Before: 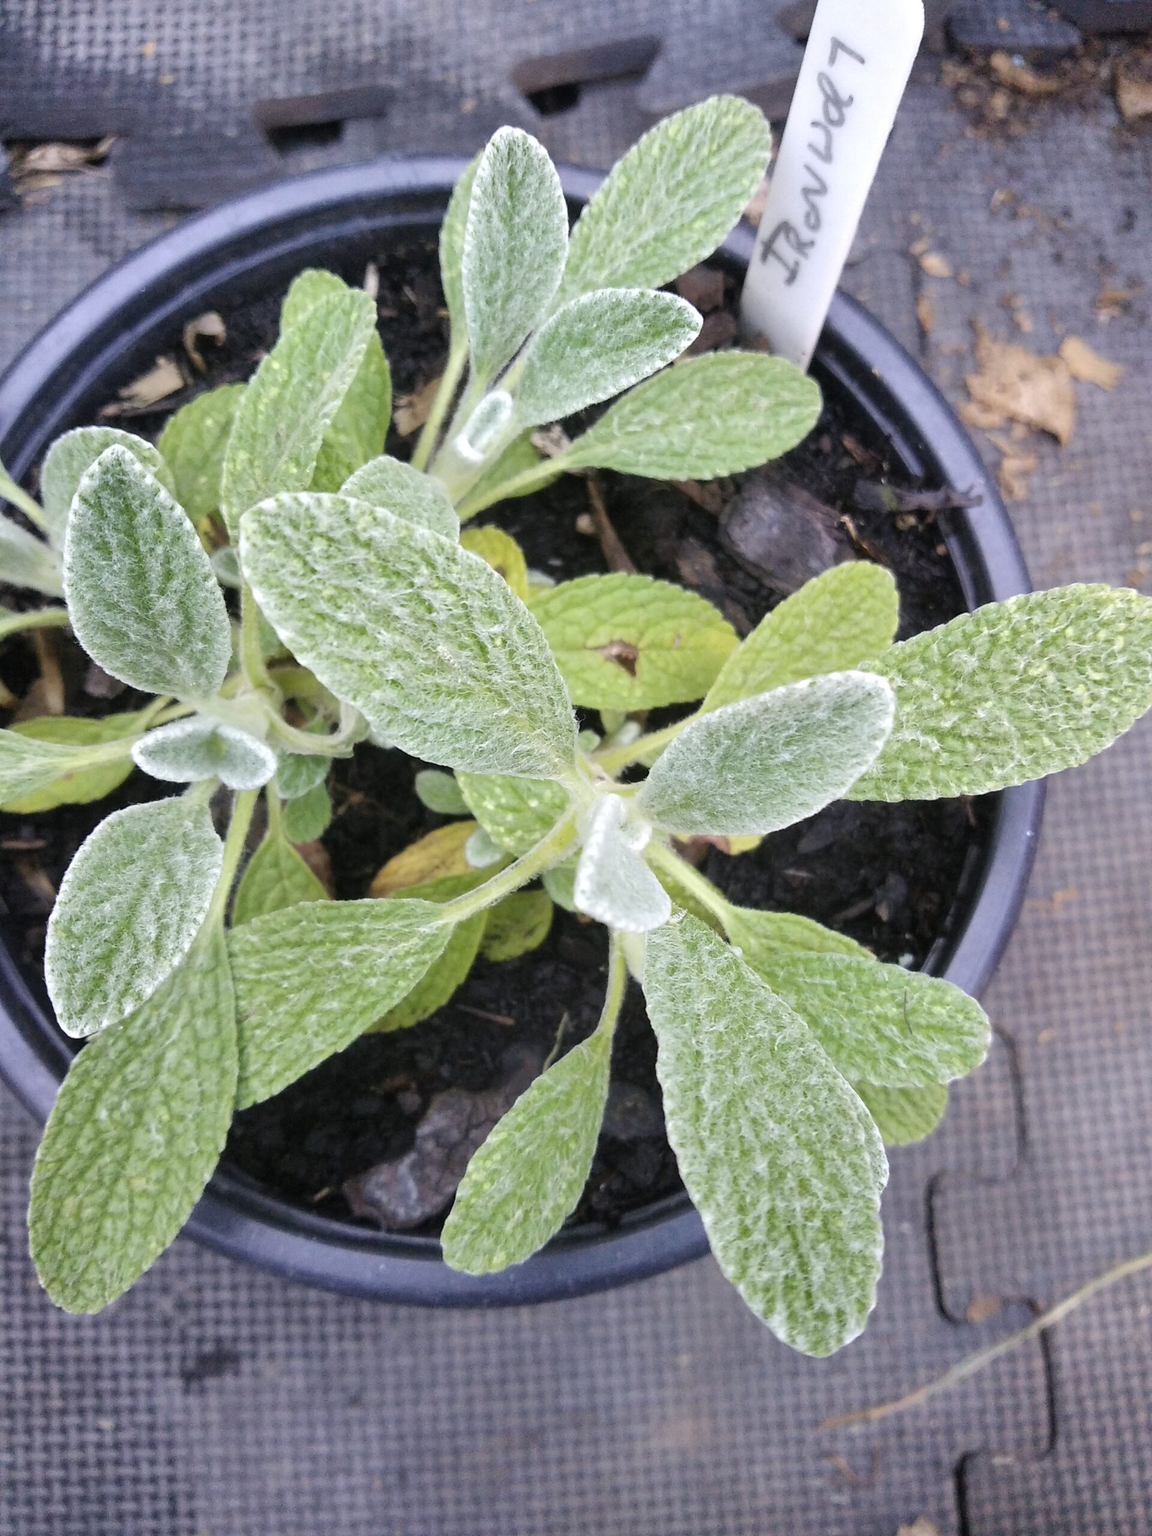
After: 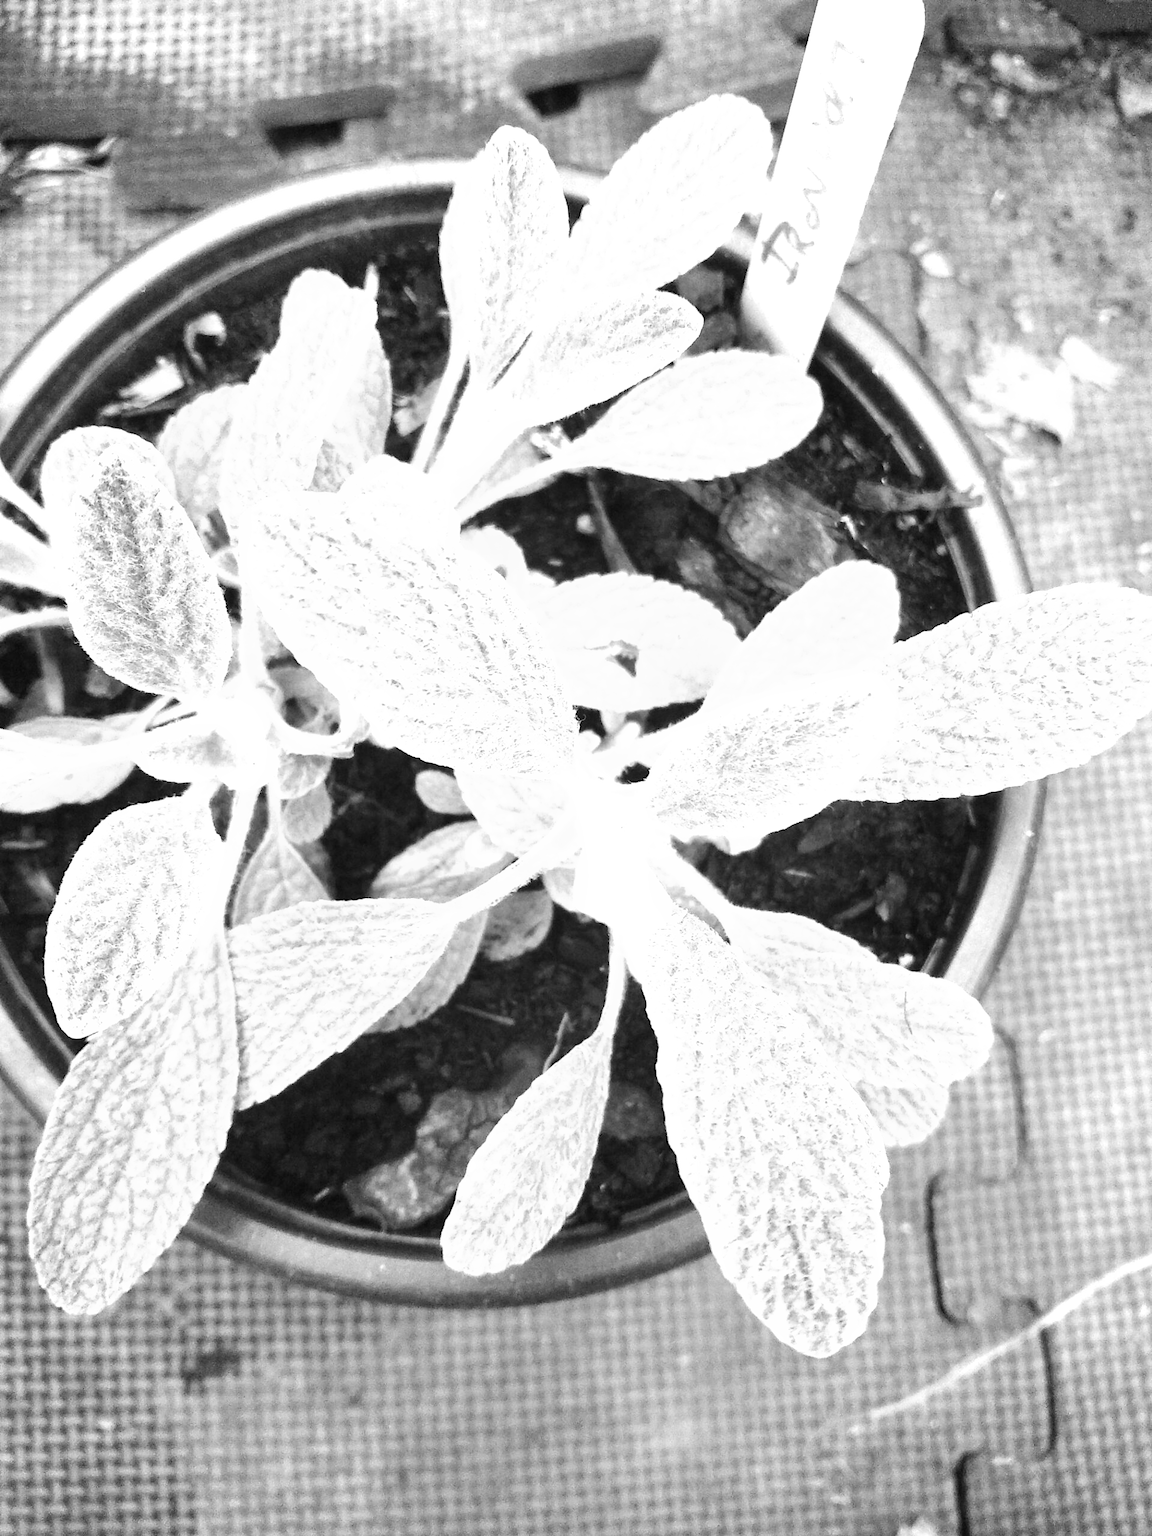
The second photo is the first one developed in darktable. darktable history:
exposure: black level correction 0, exposure 0.95 EV, compensate exposure bias true, compensate highlight preservation false
tone equalizer: -8 EV -0.417 EV, -7 EV -0.389 EV, -6 EV -0.333 EV, -5 EV -0.222 EV, -3 EV 0.222 EV, -2 EV 0.333 EV, -1 EV 0.389 EV, +0 EV 0.417 EV, edges refinement/feathering 500, mask exposure compensation -1.57 EV, preserve details no
monochrome: a 16.01, b -2.65, highlights 0.52
velvia: on, module defaults
color balance rgb: perceptual saturation grading › global saturation 24.74%, perceptual saturation grading › highlights -51.22%, perceptual saturation grading › mid-tones 19.16%, perceptual saturation grading › shadows 60.98%, global vibrance 50%
